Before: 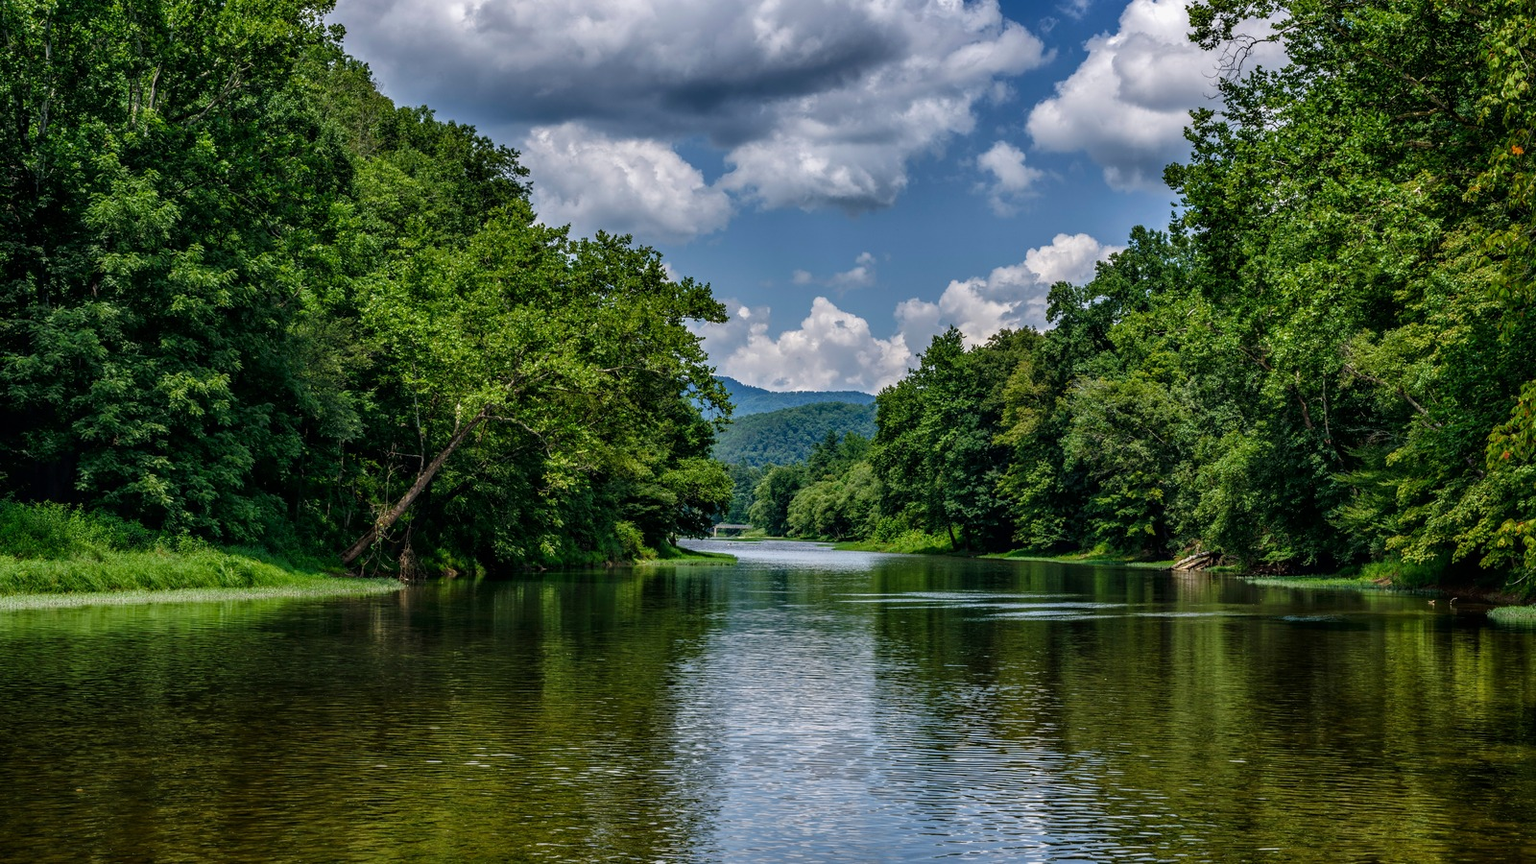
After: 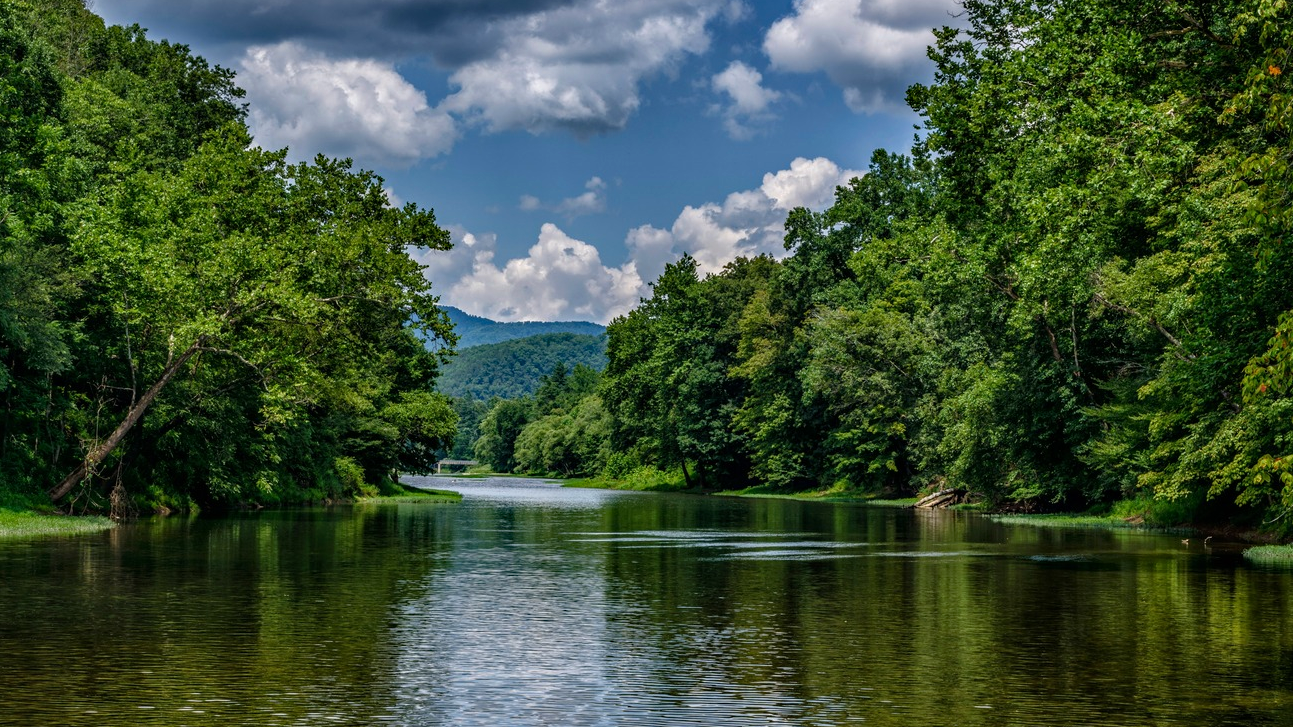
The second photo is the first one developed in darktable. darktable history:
crop: left 19.159%, top 9.58%, bottom 9.58%
haze removal: compatibility mode true, adaptive false
